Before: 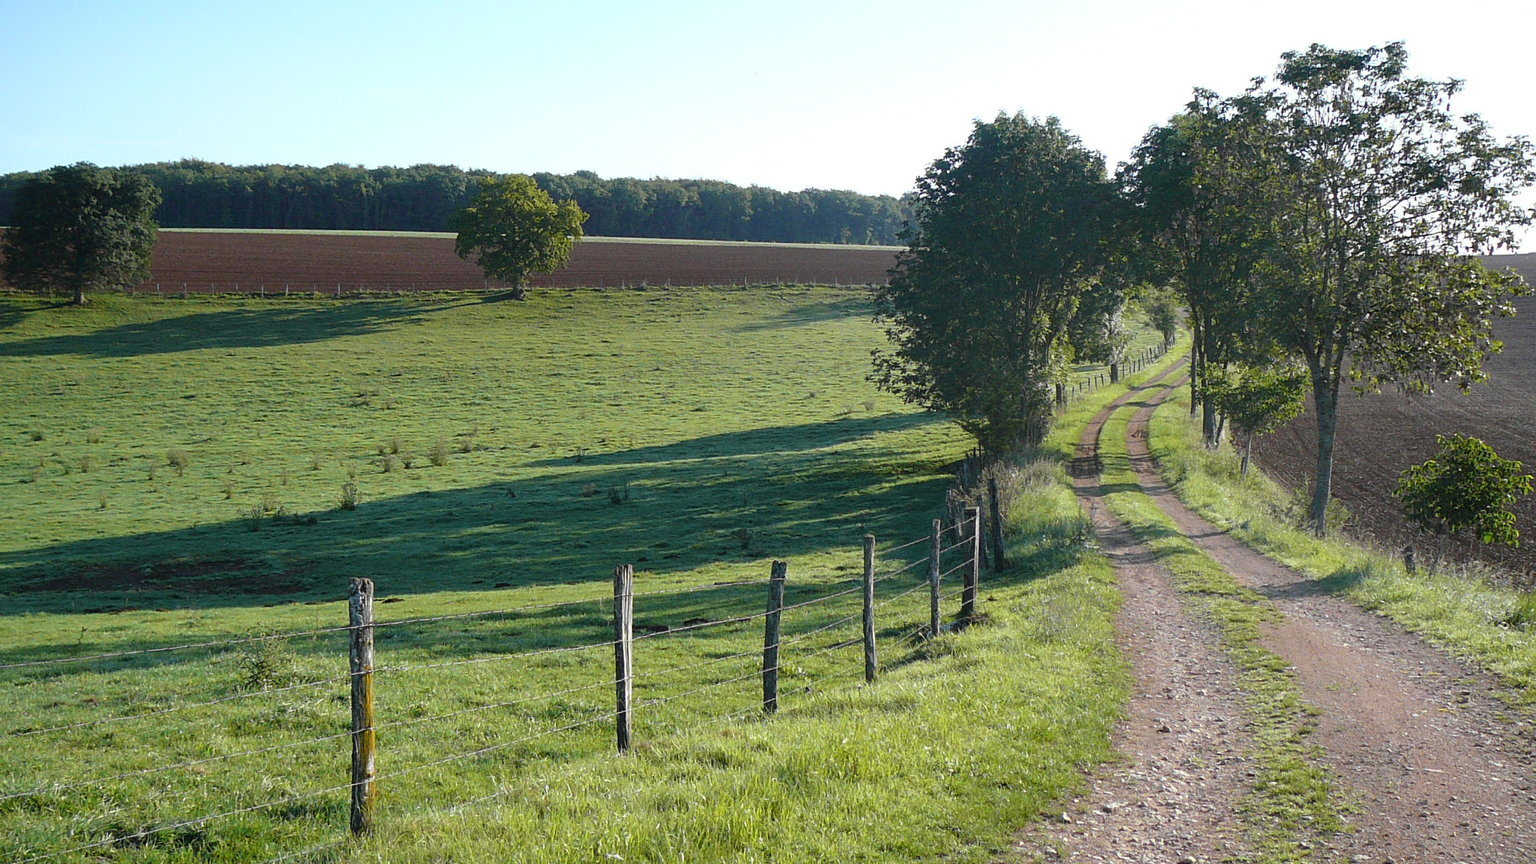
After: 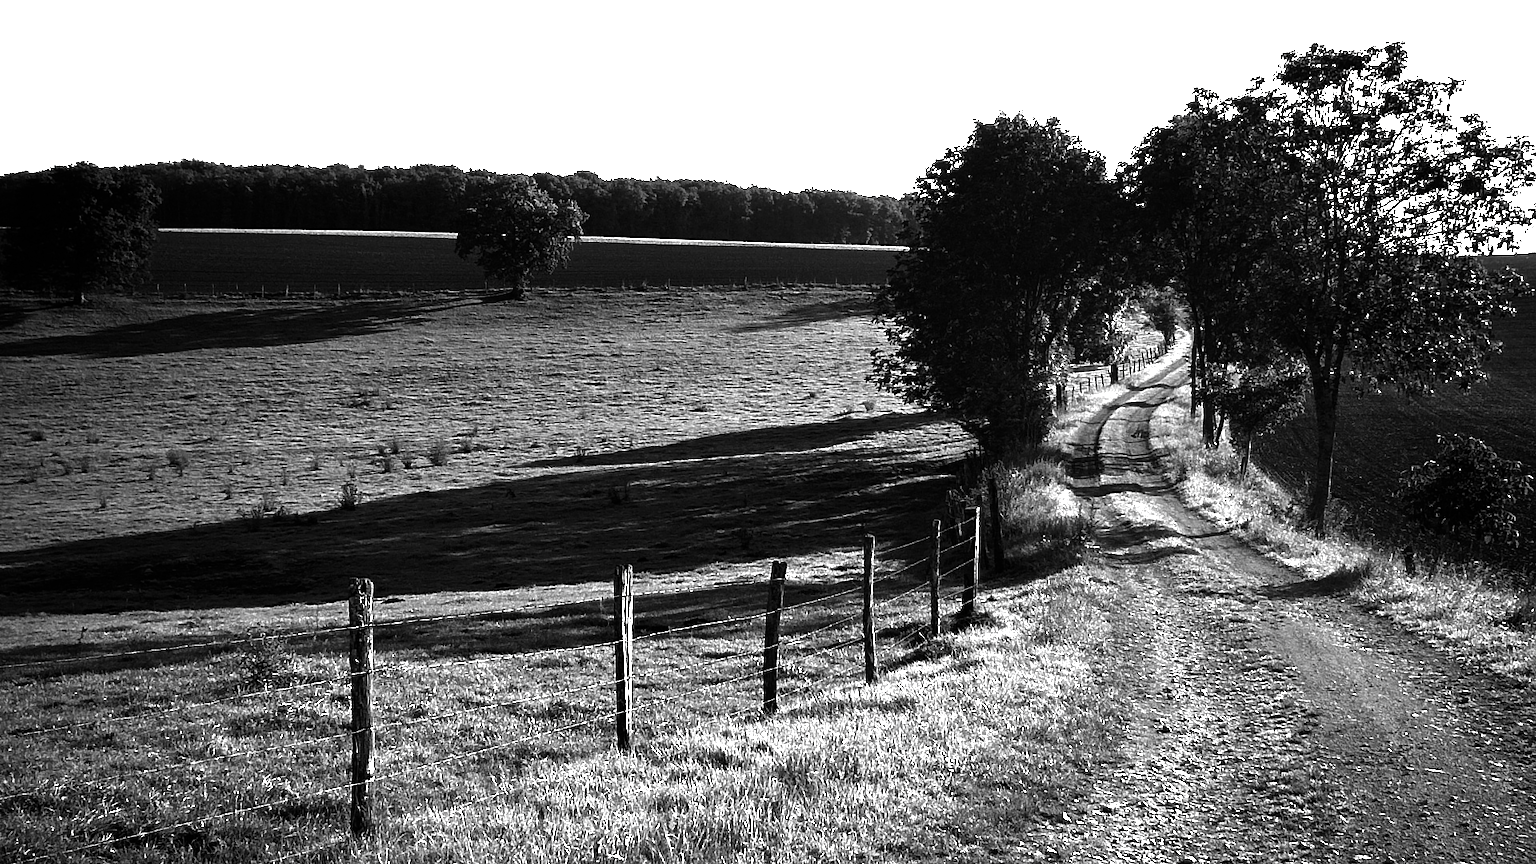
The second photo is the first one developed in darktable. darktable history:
contrast brightness saturation: contrast 0.02, brightness -1, saturation -1
color correction: highlights a* 0.003, highlights b* -0.283
exposure: exposure 1.089 EV, compensate highlight preservation false
vignetting: fall-off start 64.63%, center (-0.034, 0.148), width/height ratio 0.881
